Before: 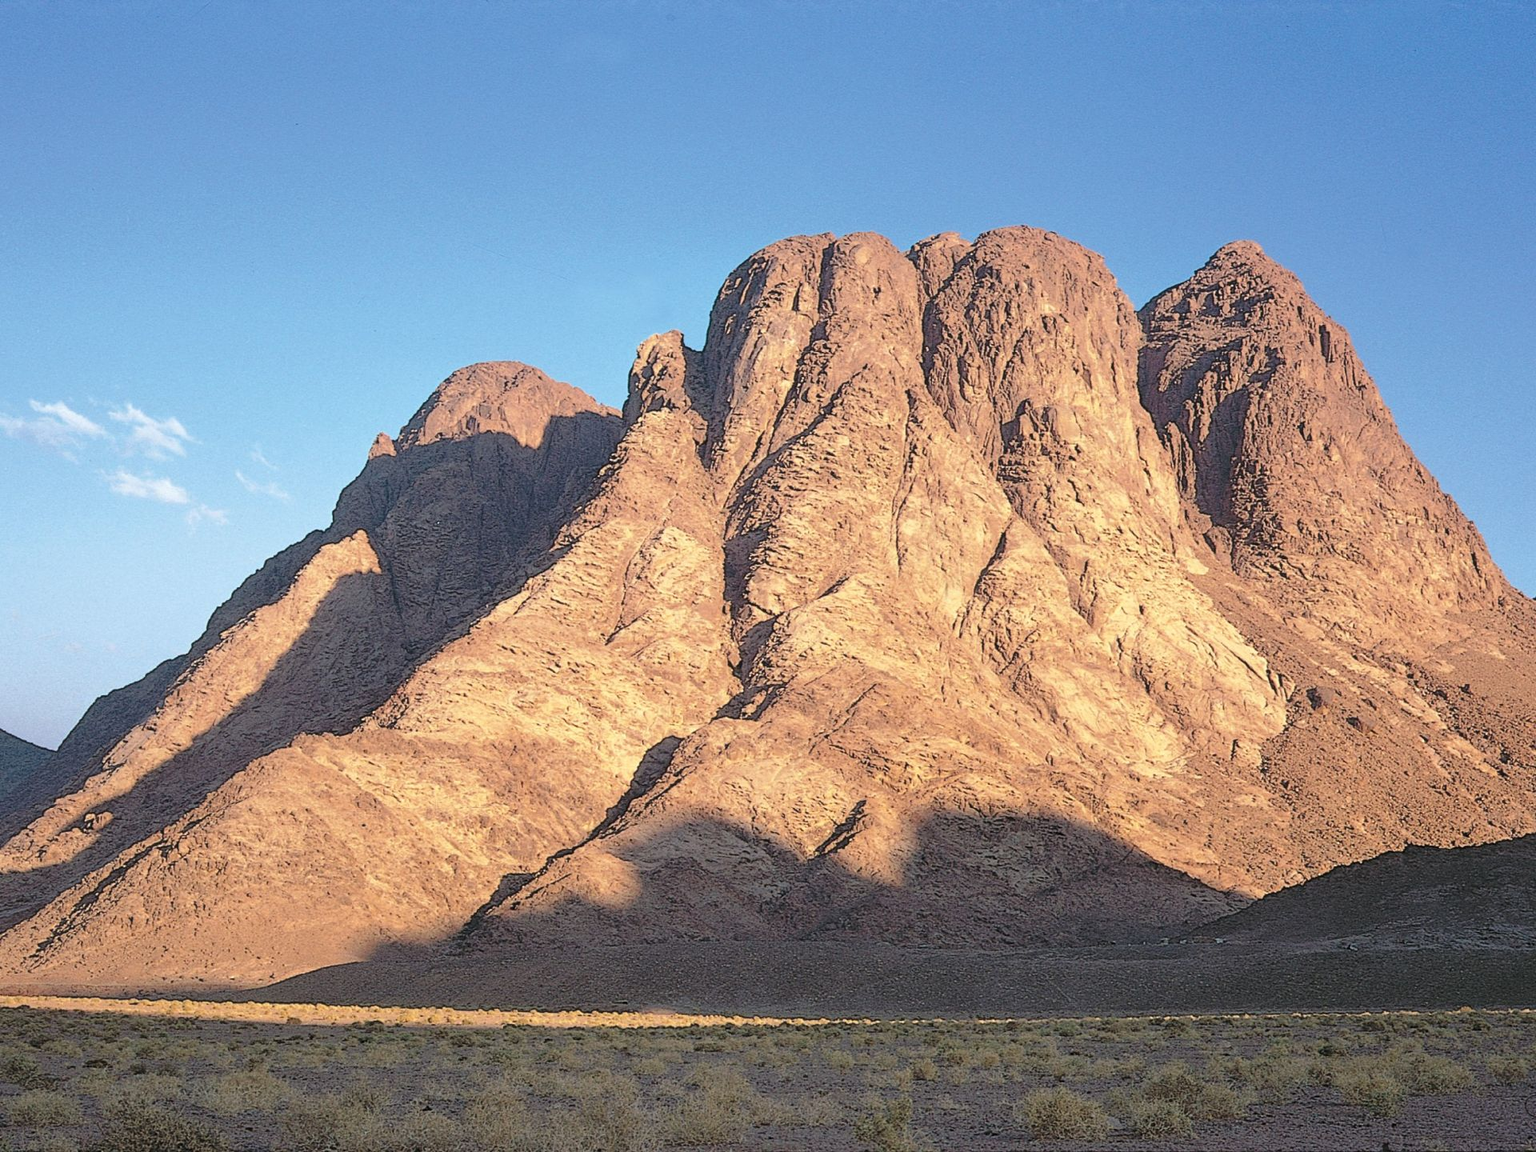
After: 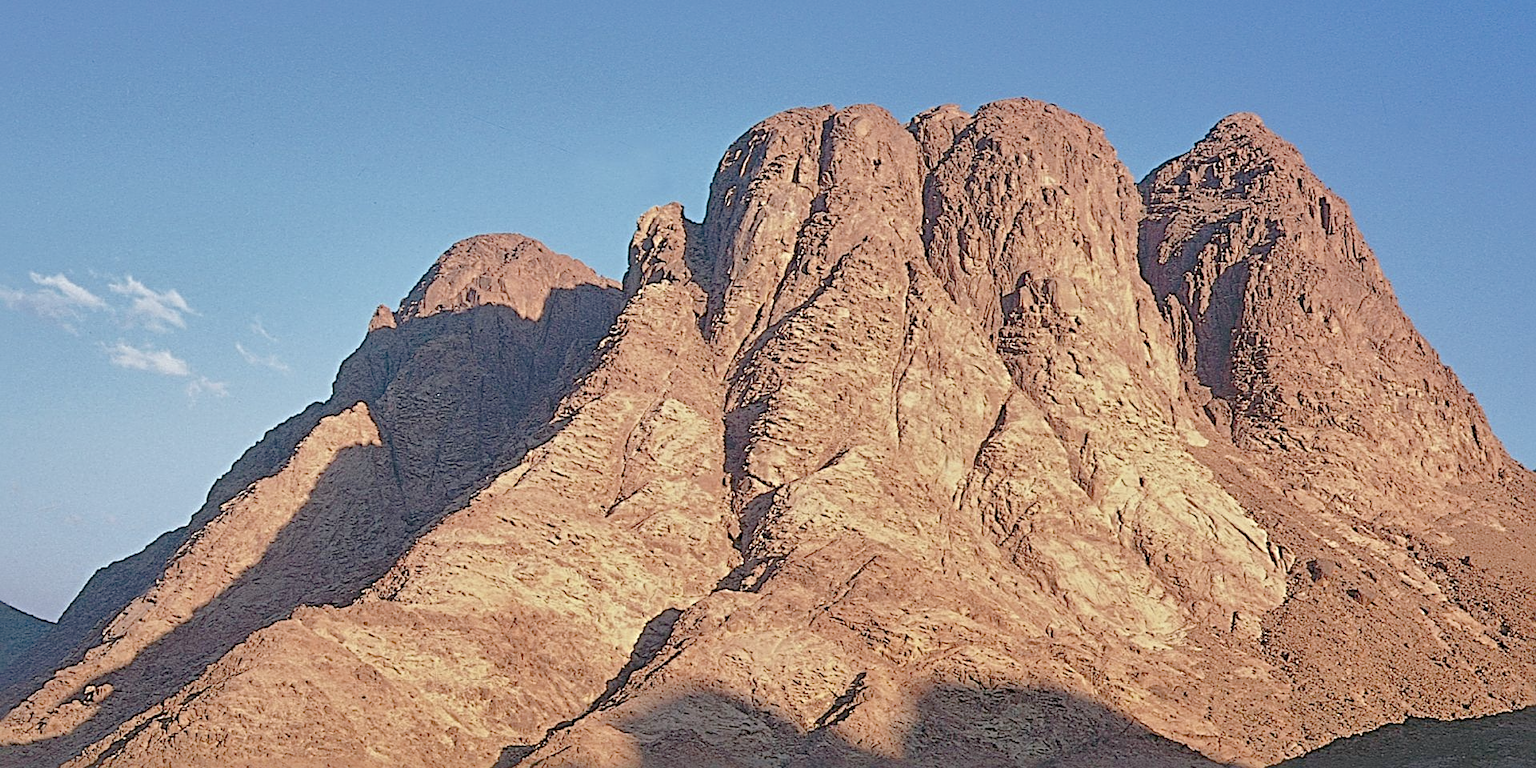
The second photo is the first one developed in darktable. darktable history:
shadows and highlights: on, module defaults
sharpen: radius 4.883
color balance rgb: shadows lift › chroma 1%, shadows lift › hue 113°, highlights gain › chroma 0.2%, highlights gain › hue 333°, perceptual saturation grading › global saturation 20%, perceptual saturation grading › highlights -50%, perceptual saturation grading › shadows 25%, contrast -10%
crop: top 11.166%, bottom 22.168%
